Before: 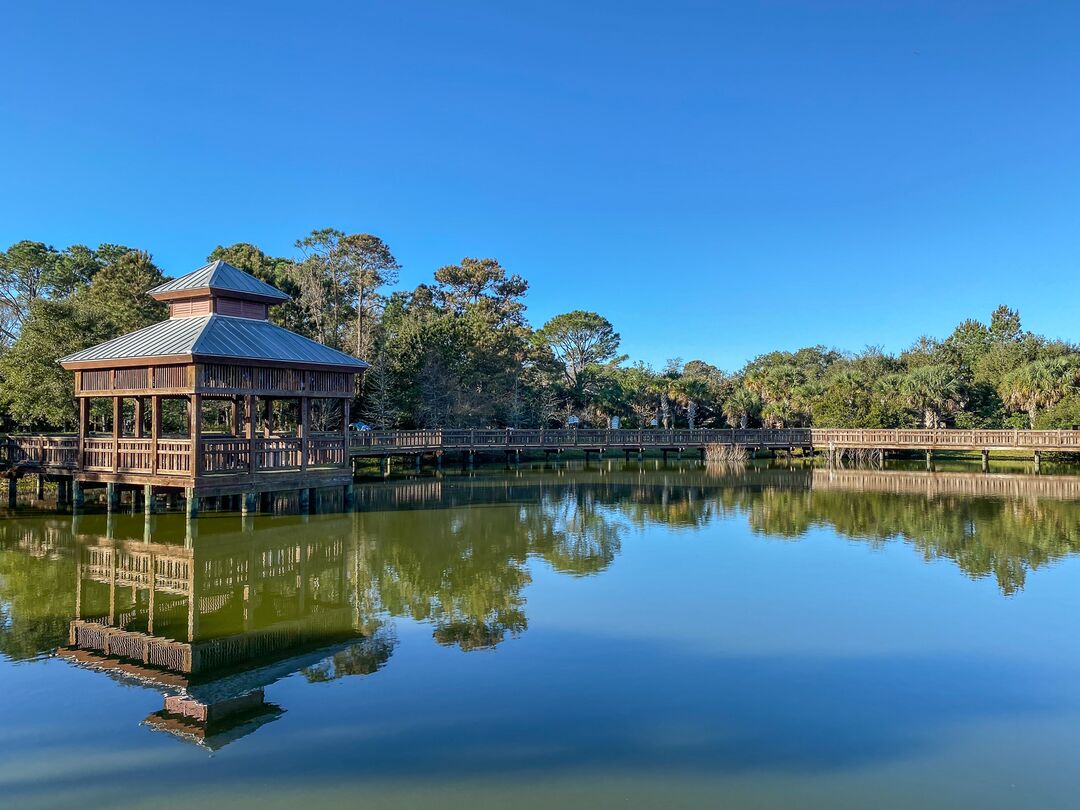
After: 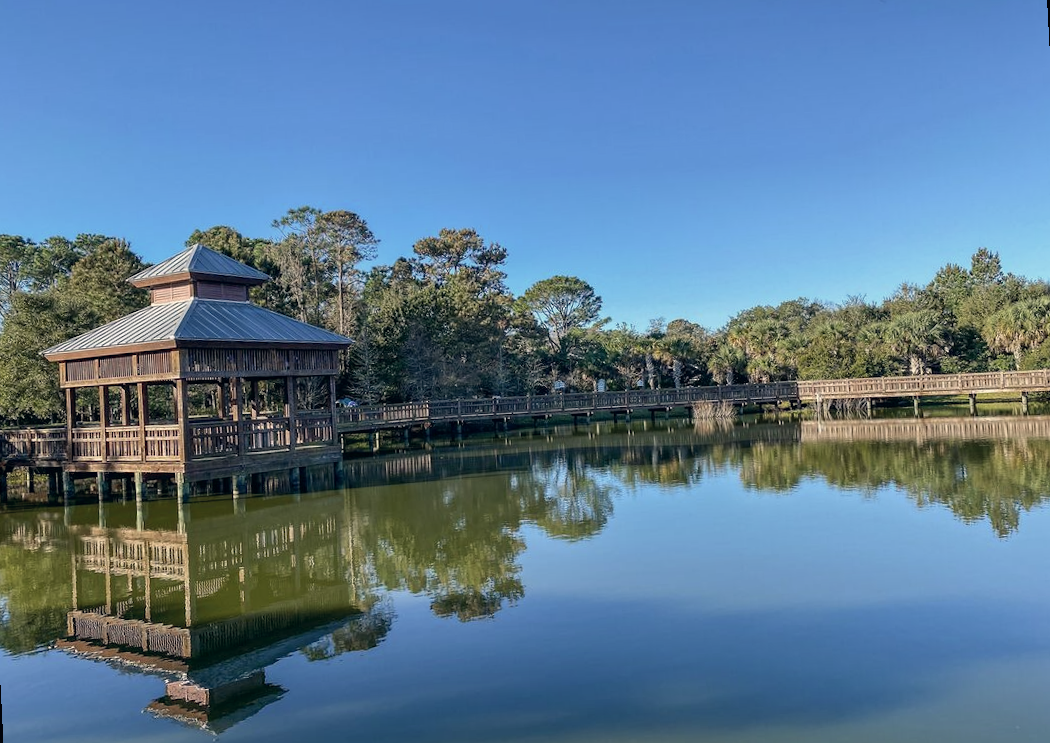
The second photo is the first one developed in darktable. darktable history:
exposure: exposure -0.04 EV, compensate highlight preservation false
white balance: emerald 1
rotate and perspective: rotation -3°, crop left 0.031, crop right 0.968, crop top 0.07, crop bottom 0.93
color correction: highlights a* 2.75, highlights b* 5, shadows a* -2.04, shadows b* -4.84, saturation 0.8
